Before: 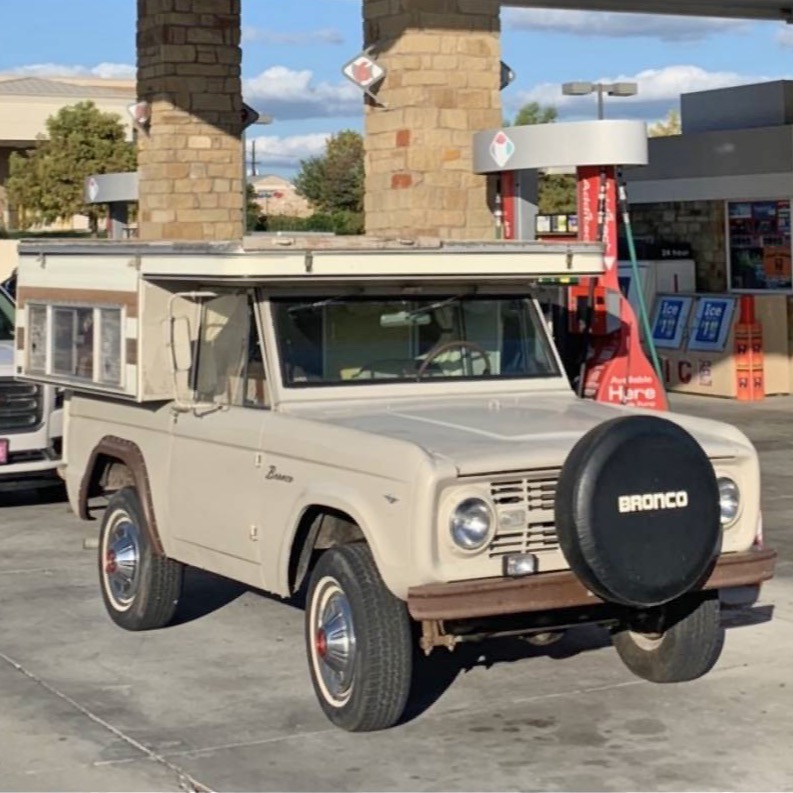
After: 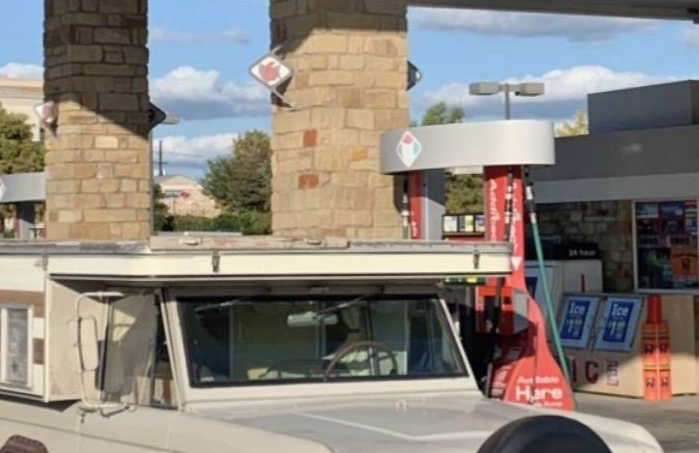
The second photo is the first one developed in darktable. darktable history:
crop and rotate: left 11.812%, bottom 42.776%
contrast brightness saturation: saturation -0.05
